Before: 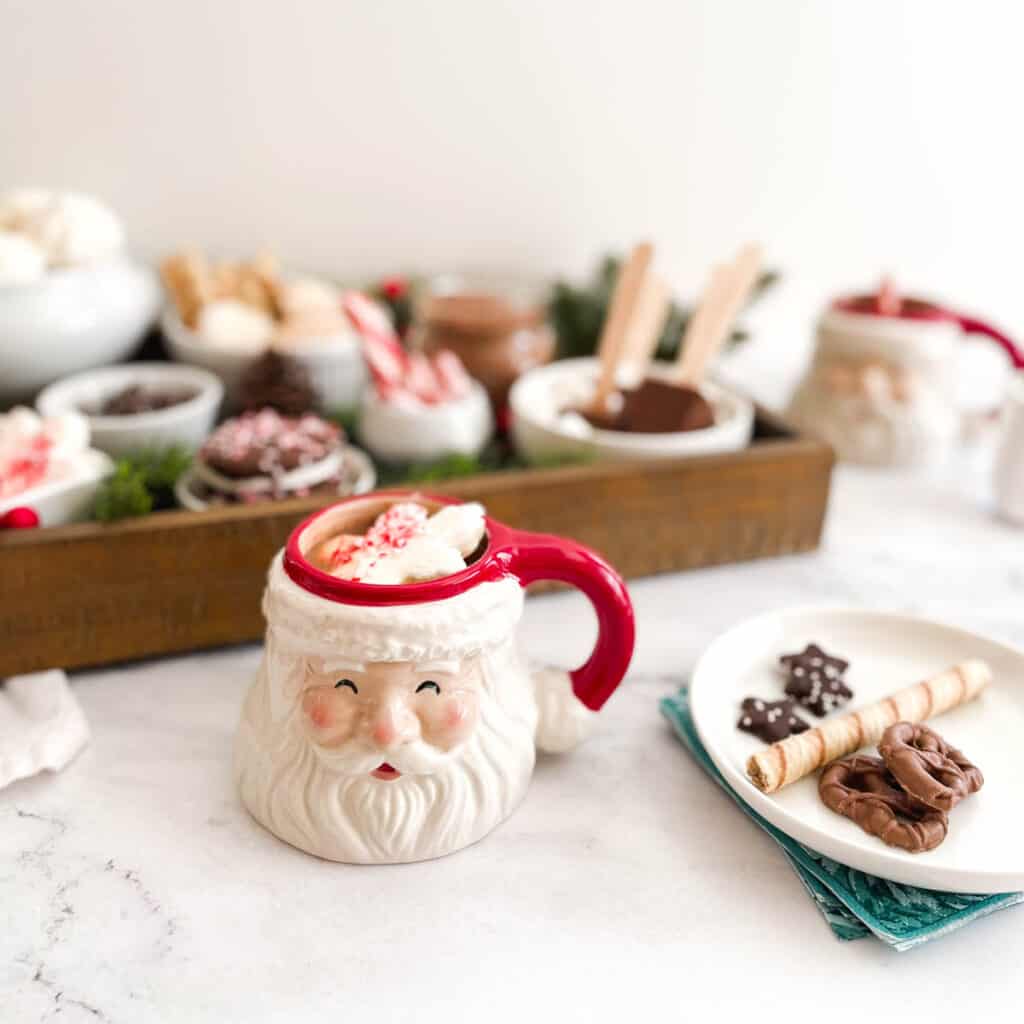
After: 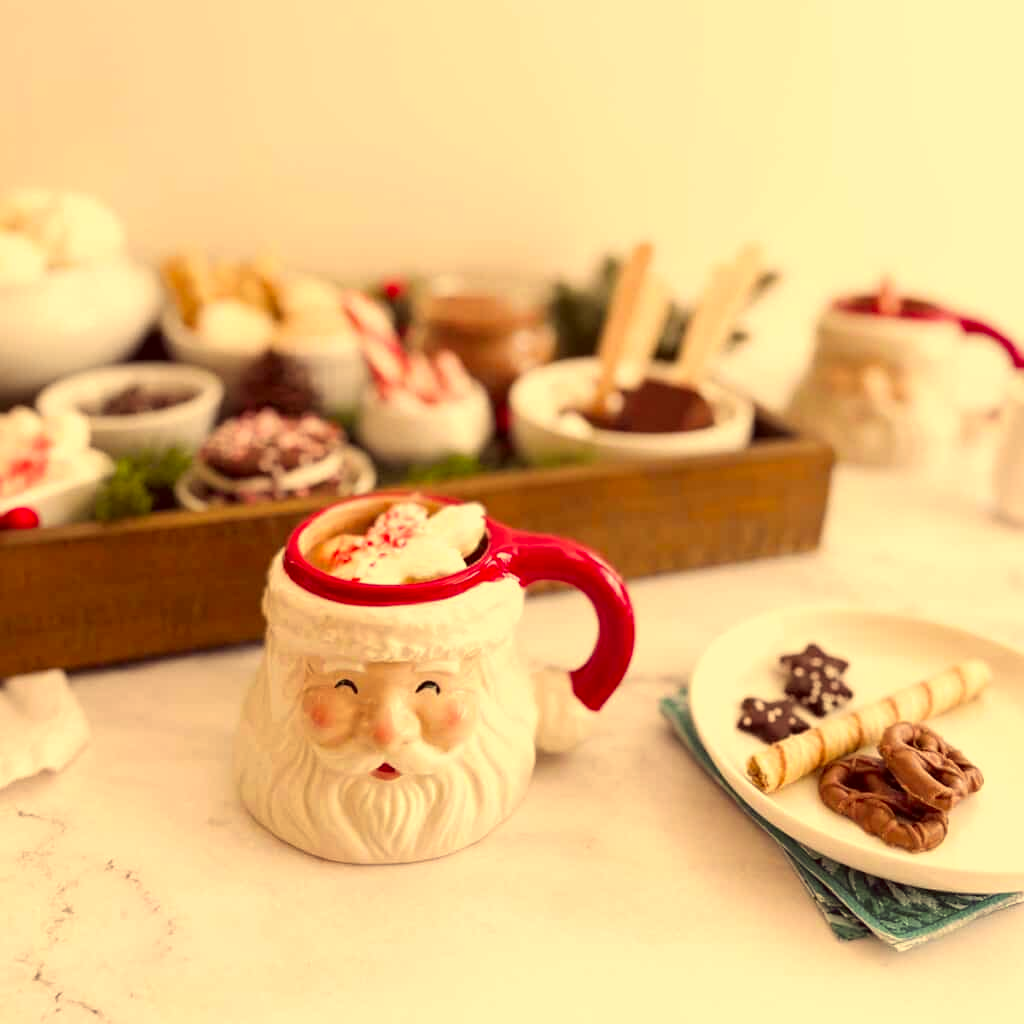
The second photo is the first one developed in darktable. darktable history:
color correction: highlights a* 10.11, highlights b* 38.56, shadows a* 14.28, shadows b* 3.47
